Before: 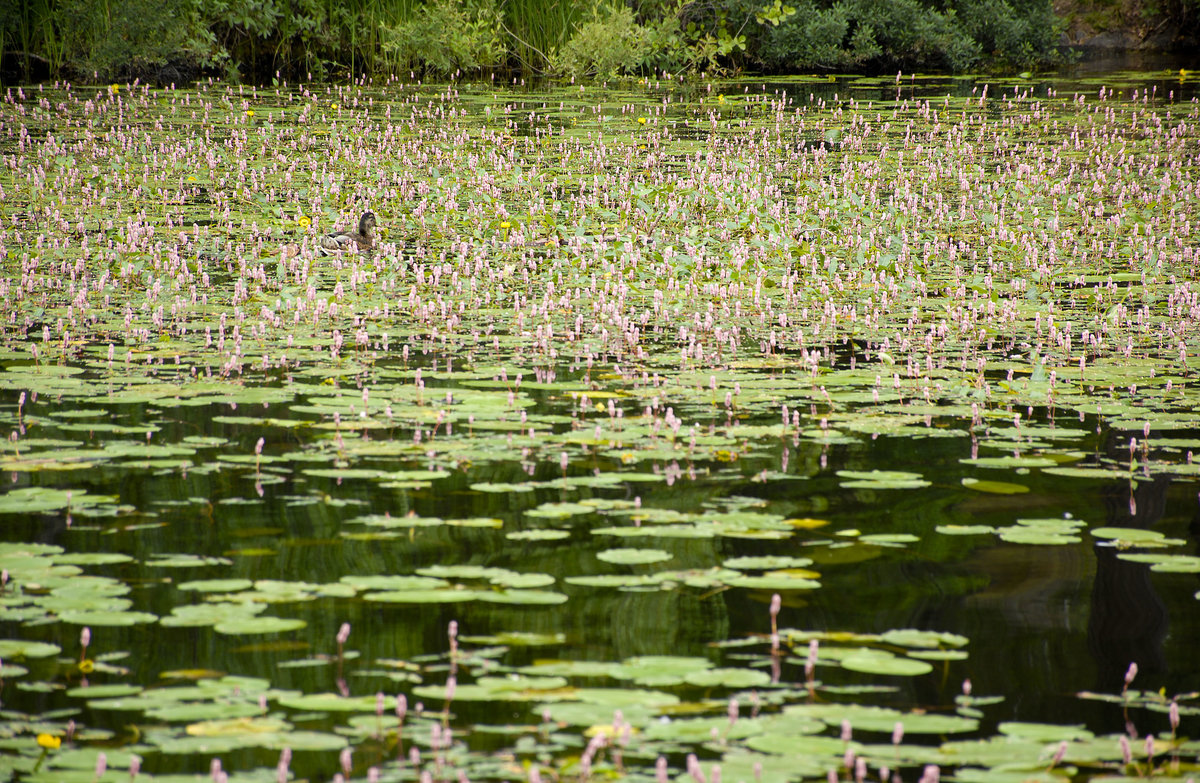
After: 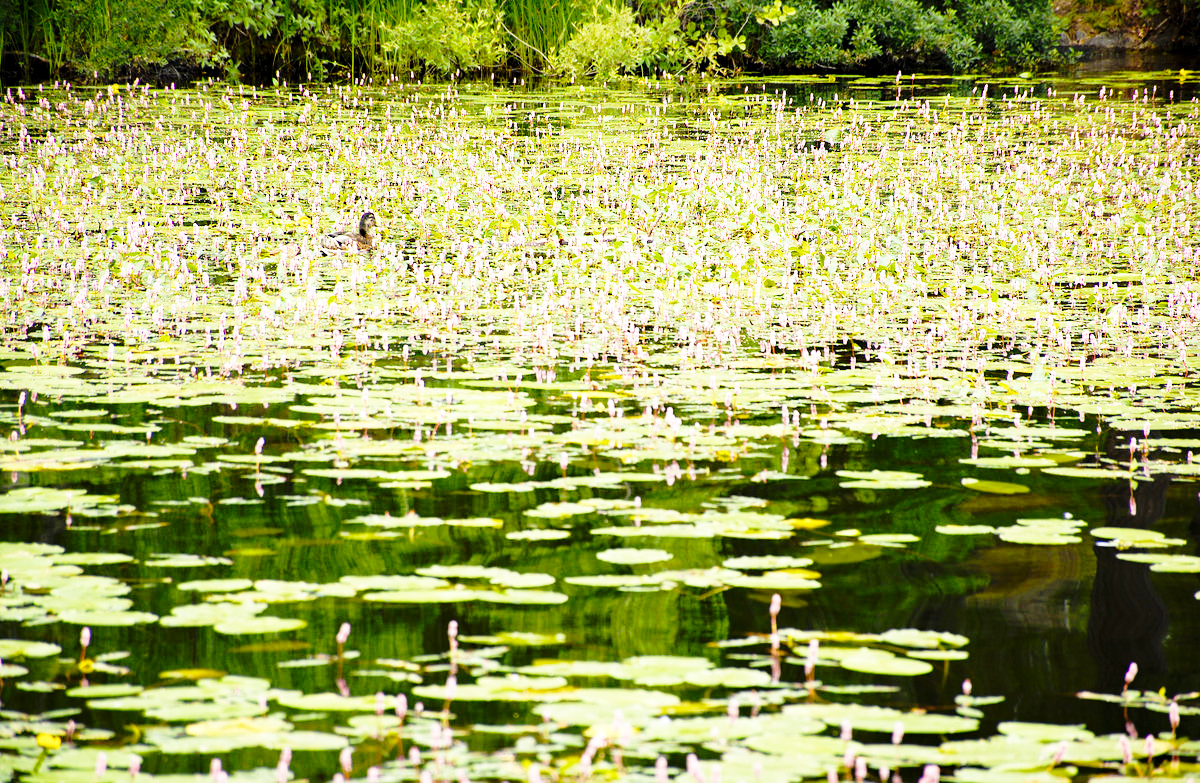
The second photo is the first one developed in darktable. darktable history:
base curve: curves: ch0 [(0, 0) (0.028, 0.03) (0.105, 0.232) (0.387, 0.748) (0.754, 0.968) (1, 1)], fusion 1, exposure shift 0.576, preserve colors none
color balance rgb: linear chroma grading › shadows 19.44%, linear chroma grading › highlights 3.42%, linear chroma grading › mid-tones 10.16%
